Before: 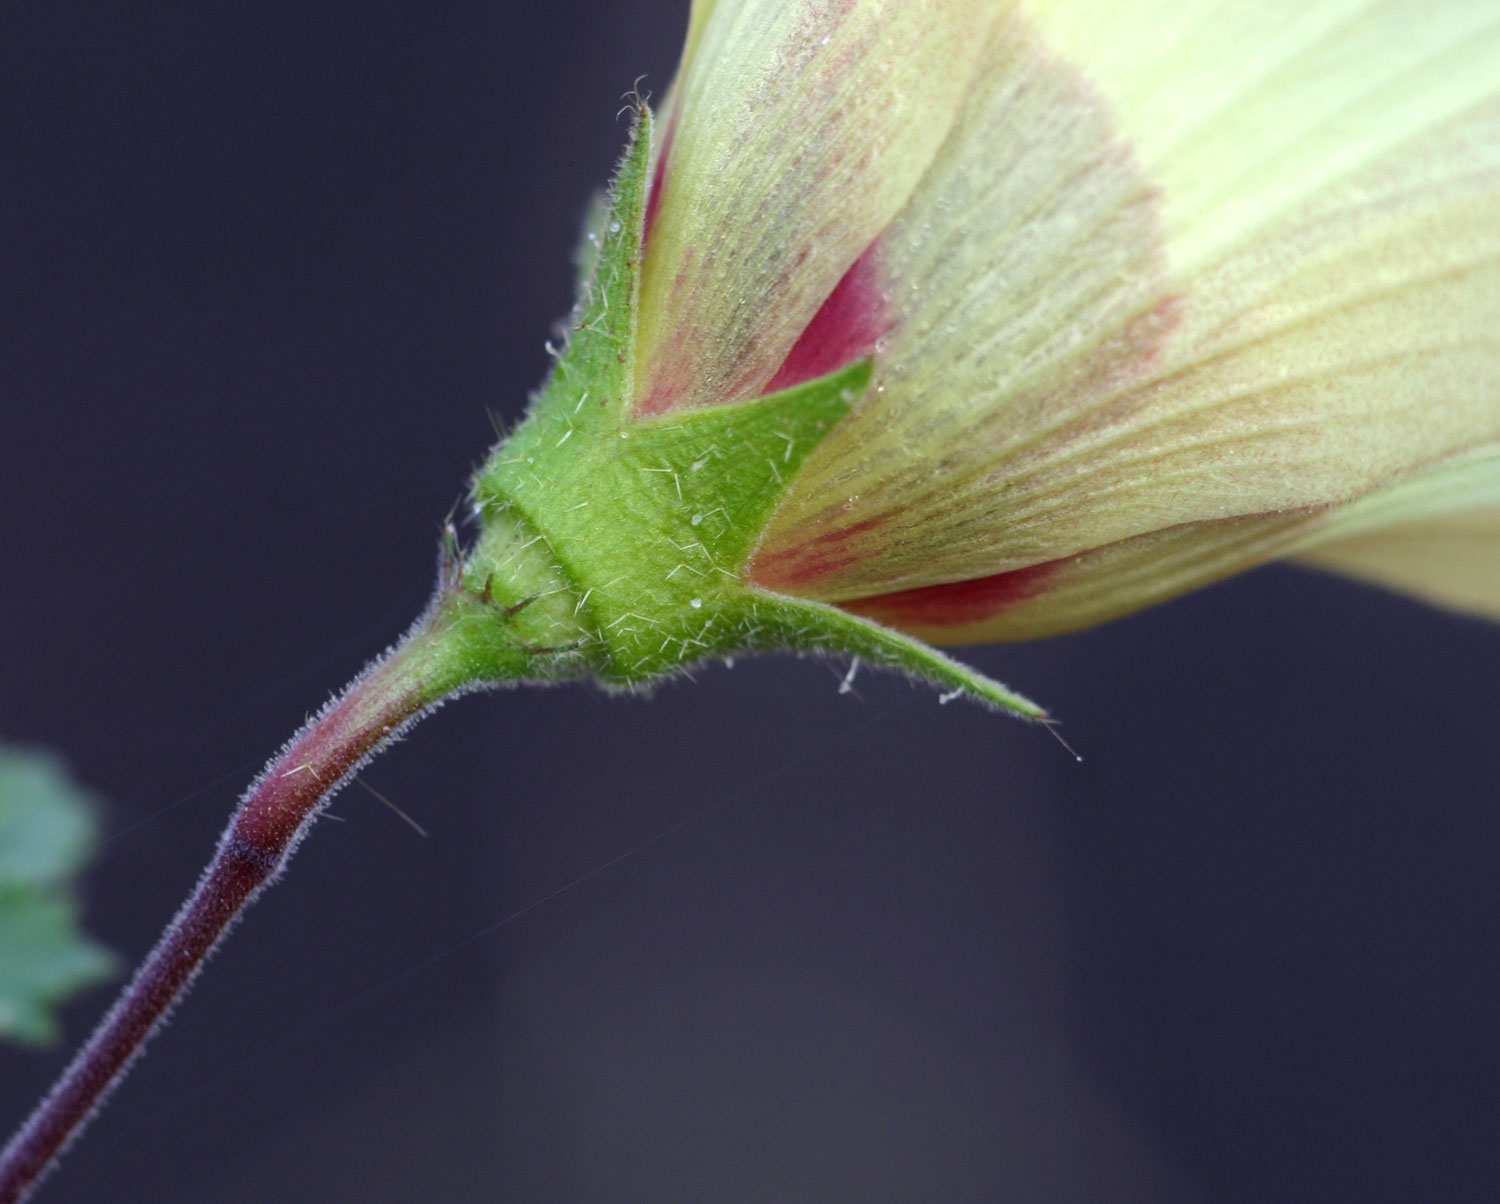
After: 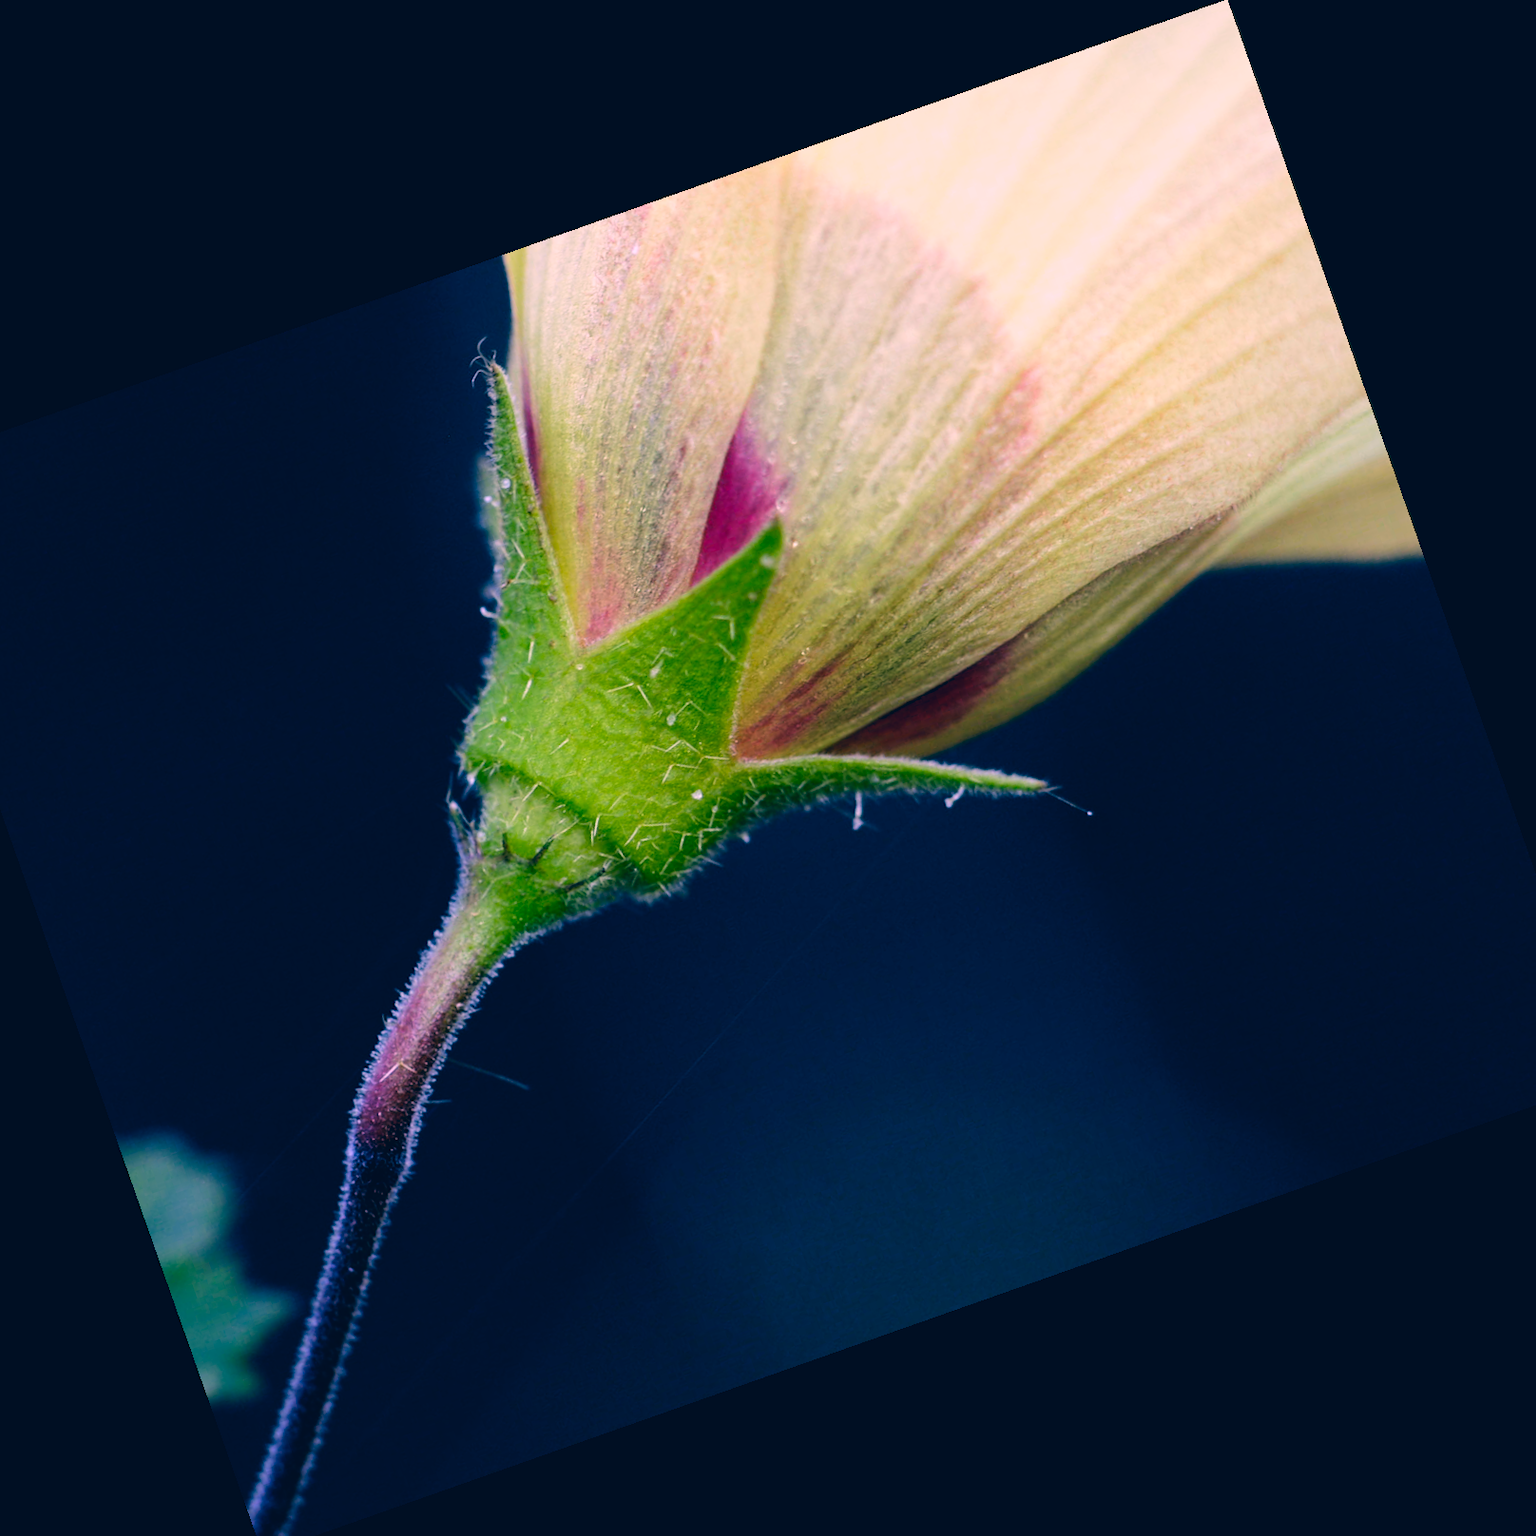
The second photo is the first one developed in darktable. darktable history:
color zones: curves: ch0 [(0.25, 0.5) (0.636, 0.25) (0.75, 0.5)]
color correction: highlights a* 17.03, highlights b* 0.205, shadows a* -15.38, shadows b* -14.56, saturation 1.5
crop and rotate: angle 19.43°, left 6.812%, right 4.125%, bottom 1.087%
filmic rgb: black relative exposure -5 EV, white relative exposure 3.5 EV, hardness 3.19, contrast 1.3, highlights saturation mix -50%
